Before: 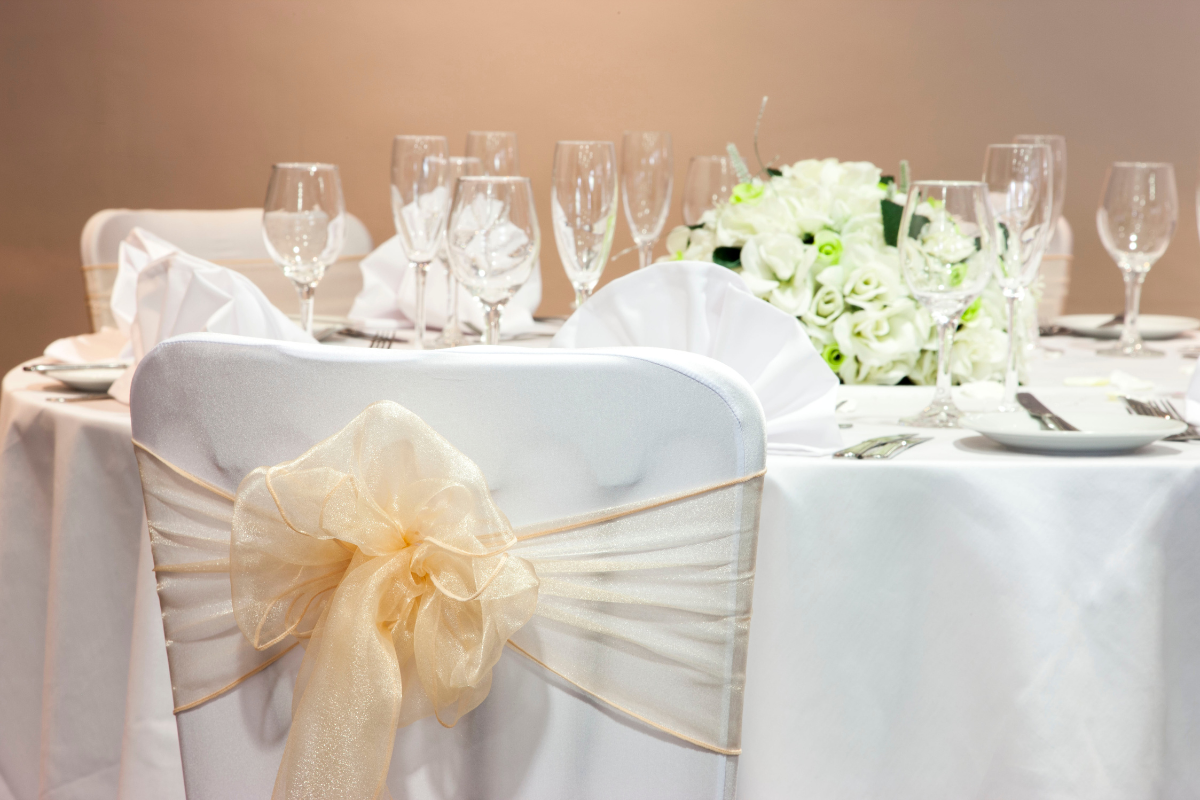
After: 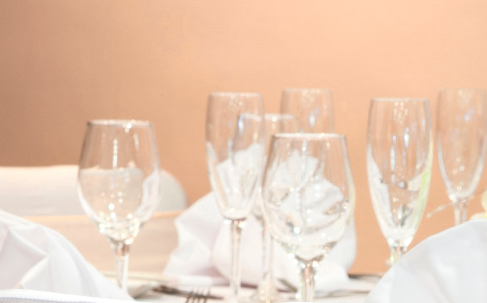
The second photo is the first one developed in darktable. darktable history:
crop: left 15.452%, top 5.459%, right 43.956%, bottom 56.62%
color zones: curves: ch0 [(0.018, 0.548) (0.197, 0.654) (0.425, 0.447) (0.605, 0.658) (0.732, 0.579)]; ch1 [(0.105, 0.531) (0.224, 0.531) (0.386, 0.39) (0.618, 0.456) (0.732, 0.456) (0.956, 0.421)]; ch2 [(0.039, 0.583) (0.215, 0.465) (0.399, 0.544) (0.465, 0.548) (0.614, 0.447) (0.724, 0.43) (0.882, 0.623) (0.956, 0.632)]
